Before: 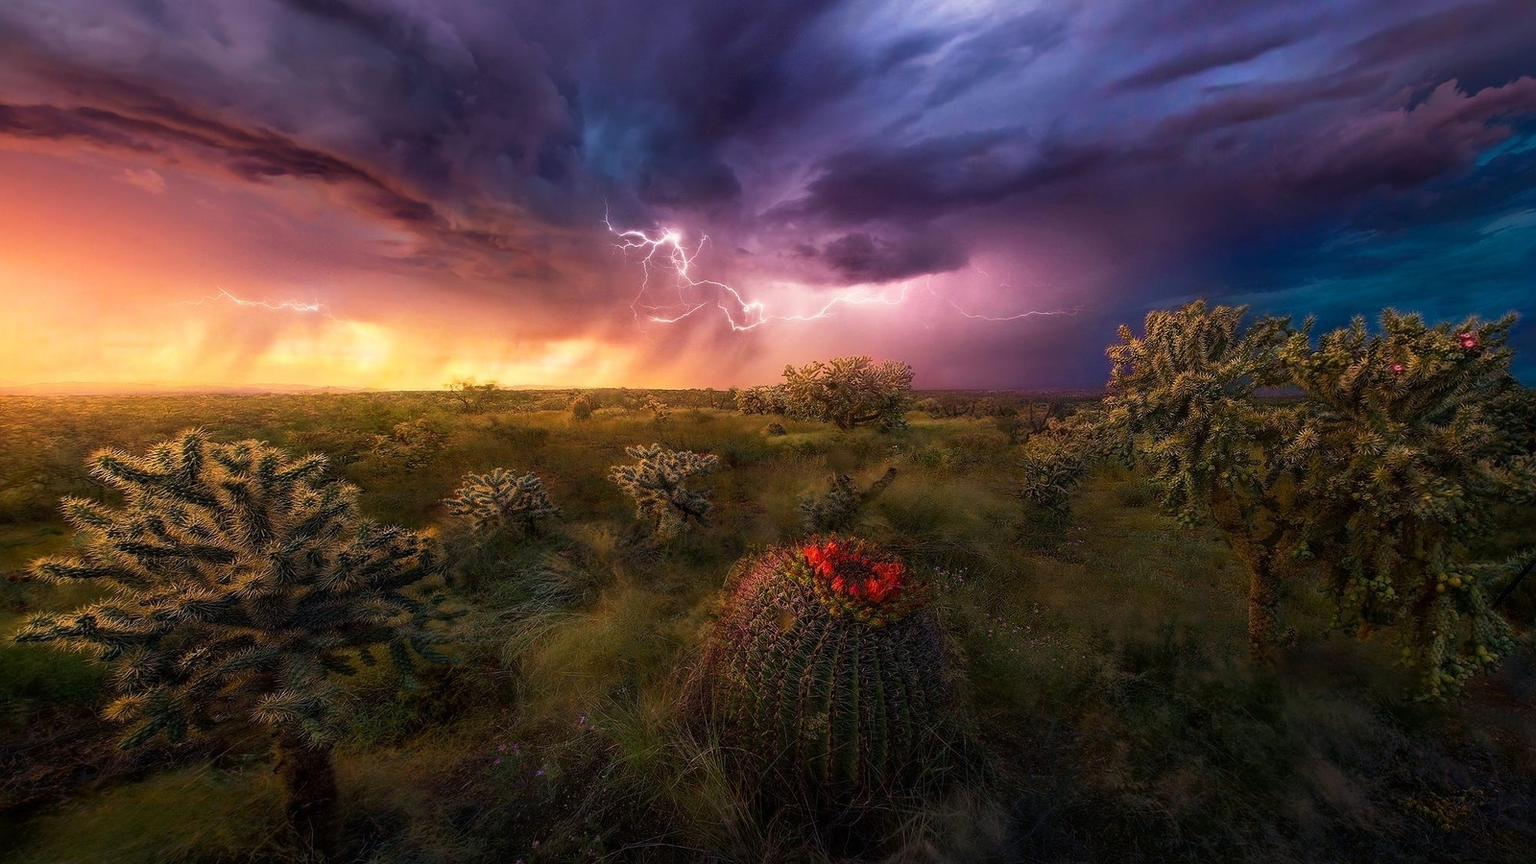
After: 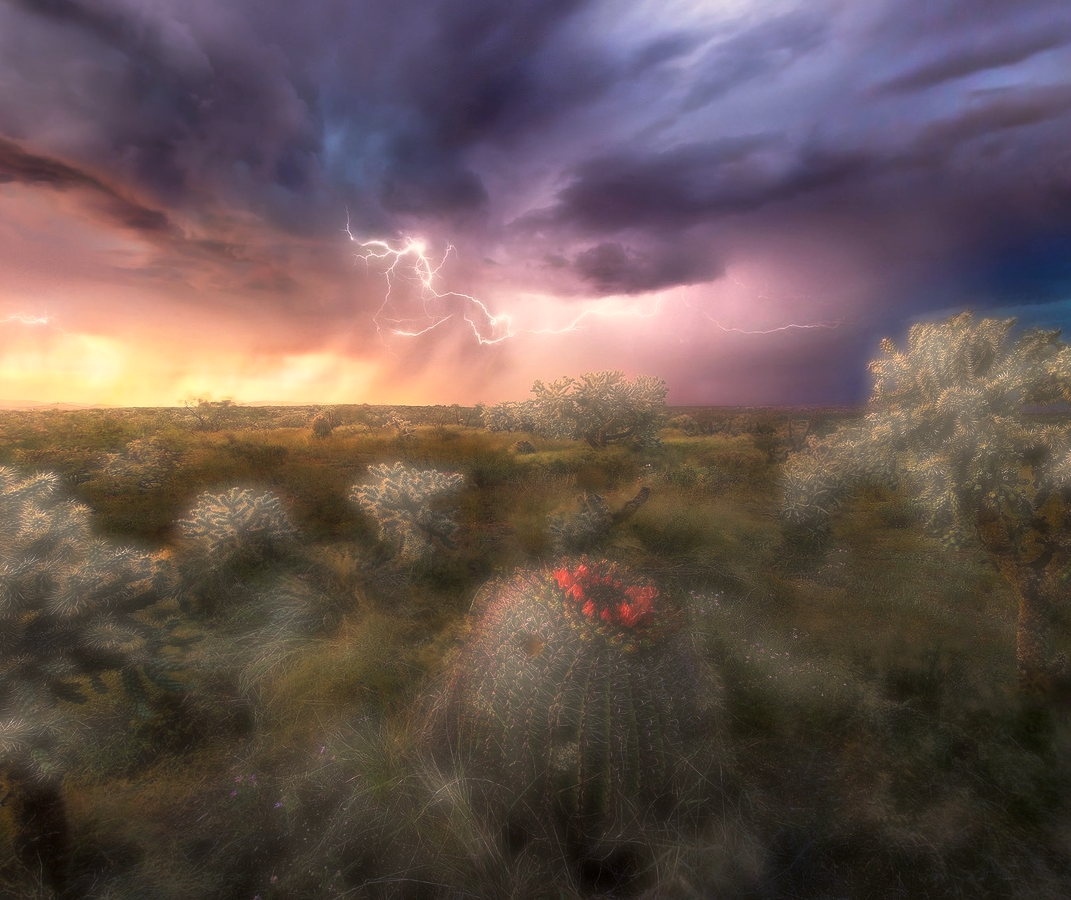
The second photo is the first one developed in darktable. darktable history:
crop and rotate: left 17.806%, right 15.207%
exposure: black level correction 0.003, exposure 0.149 EV, compensate highlight preservation false
haze removal: strength -0.893, distance 0.223, adaptive false
